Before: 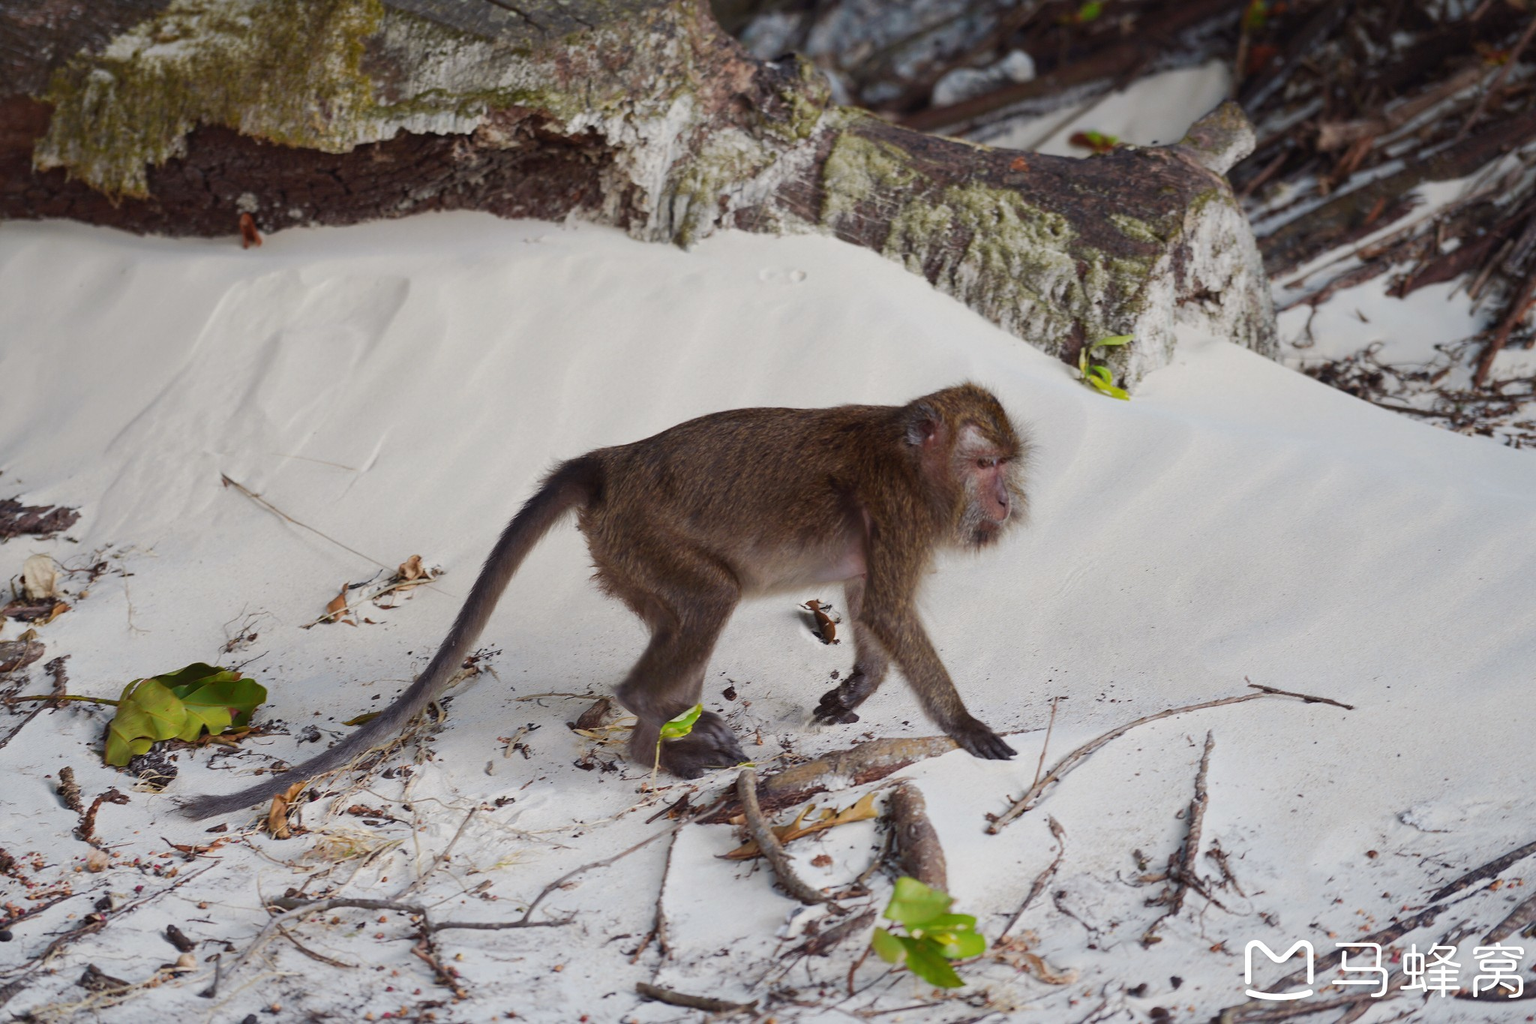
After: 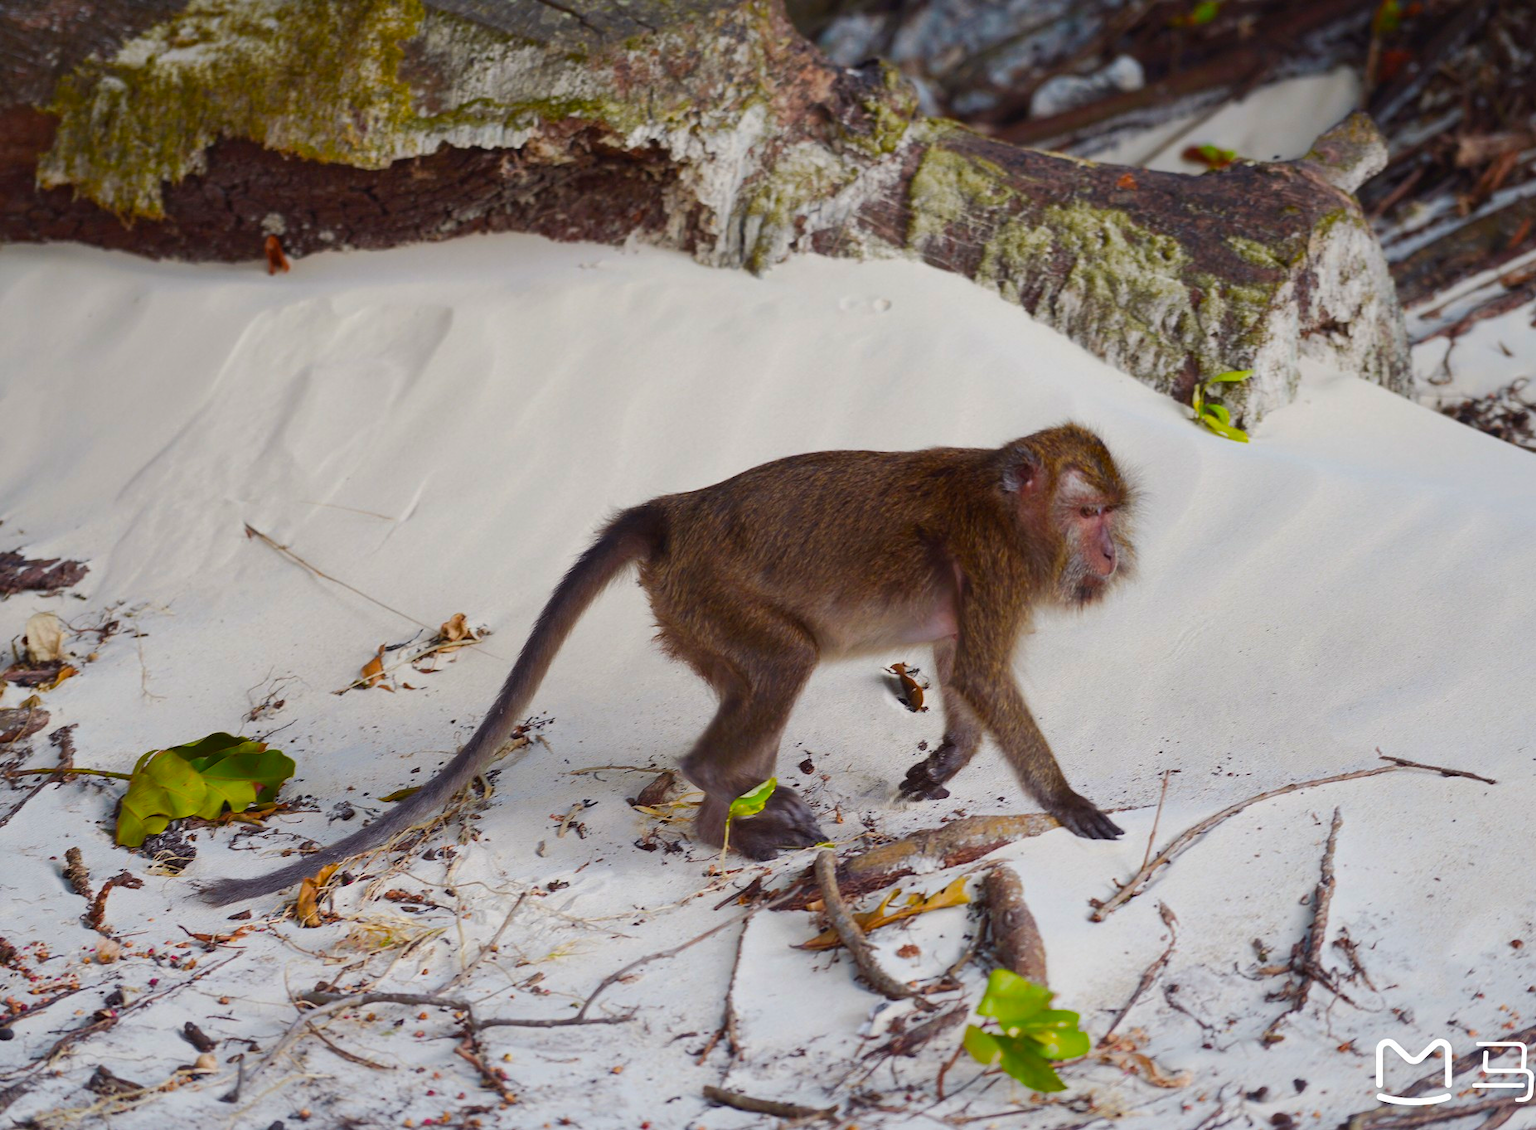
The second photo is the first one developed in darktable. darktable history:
color balance rgb: linear chroma grading › global chroma 15%, perceptual saturation grading › global saturation 30%
crop: right 9.509%, bottom 0.031%
